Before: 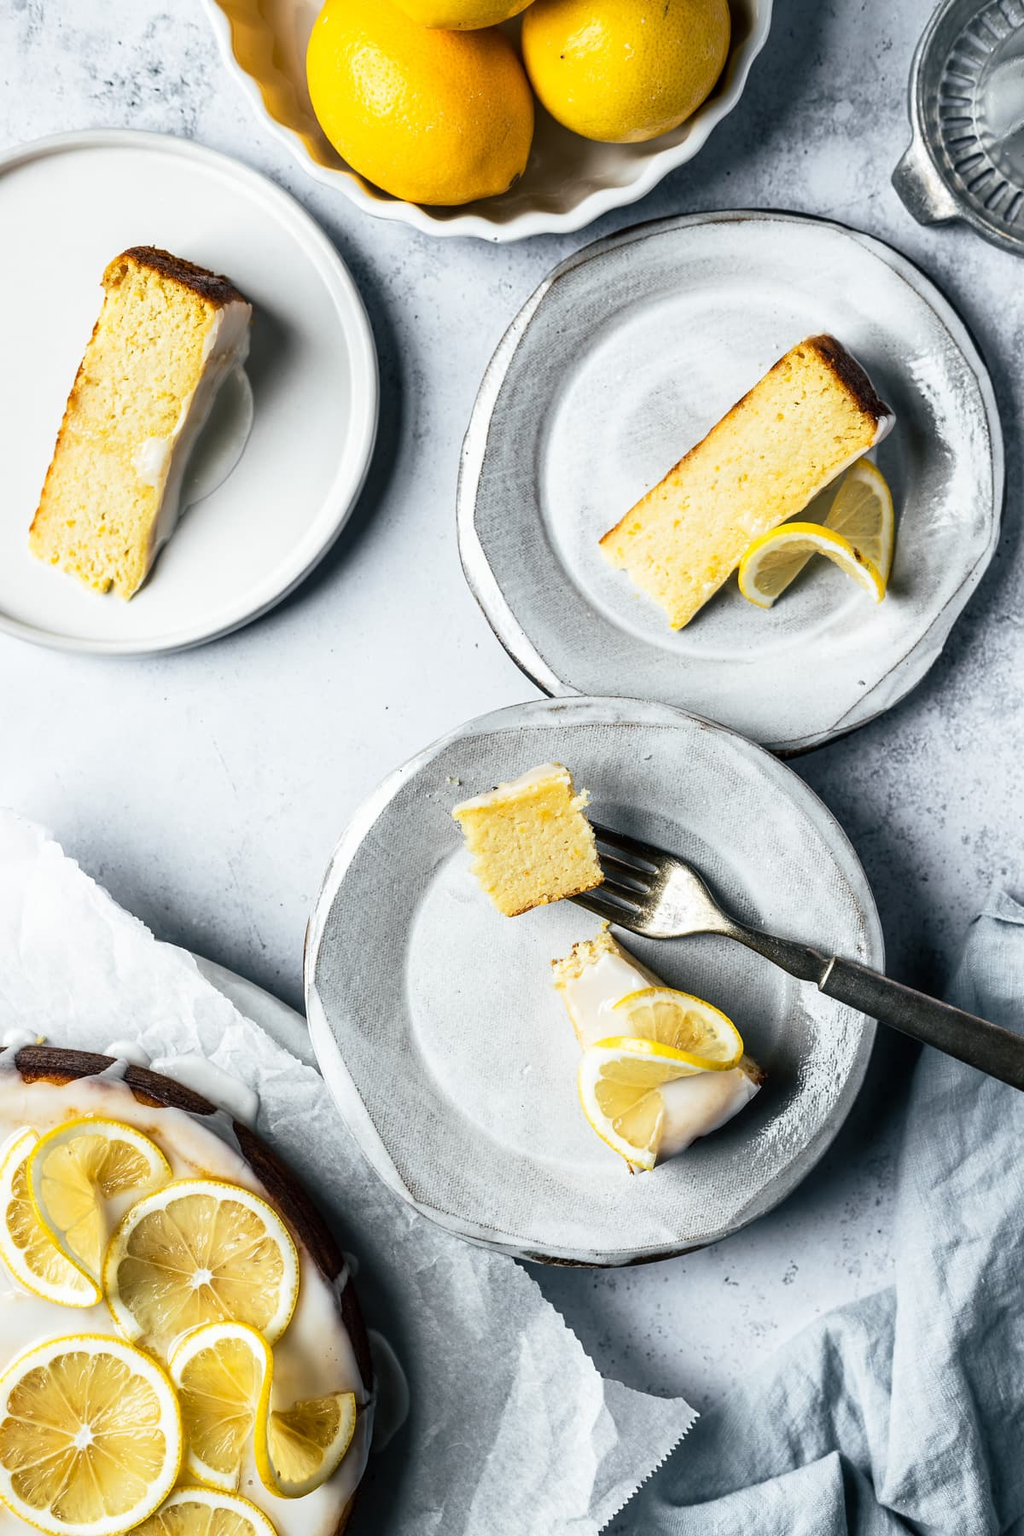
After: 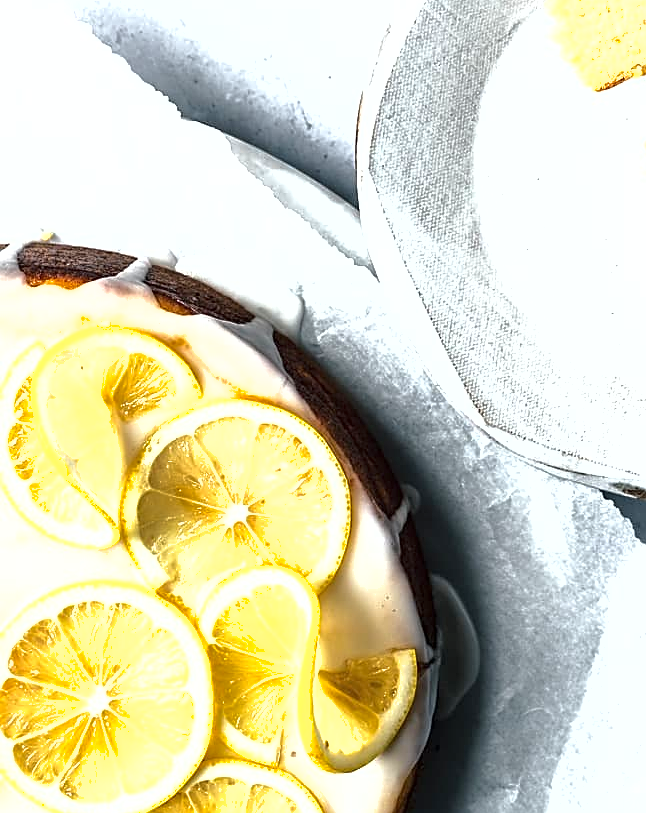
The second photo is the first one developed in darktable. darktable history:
shadows and highlights: shadows 9.89, white point adjustment 0.953, highlights -39.56
sharpen: radius 1.968
crop and rotate: top 54.63%, right 46.136%, bottom 0.194%
exposure: black level correction 0, exposure 0.948 EV, compensate exposure bias true, compensate highlight preservation false
